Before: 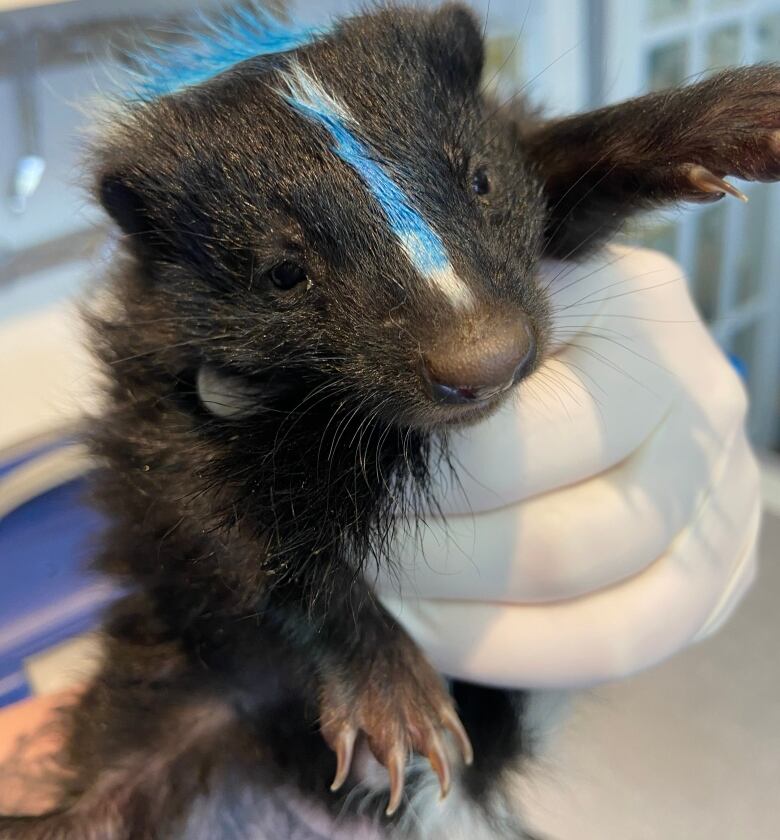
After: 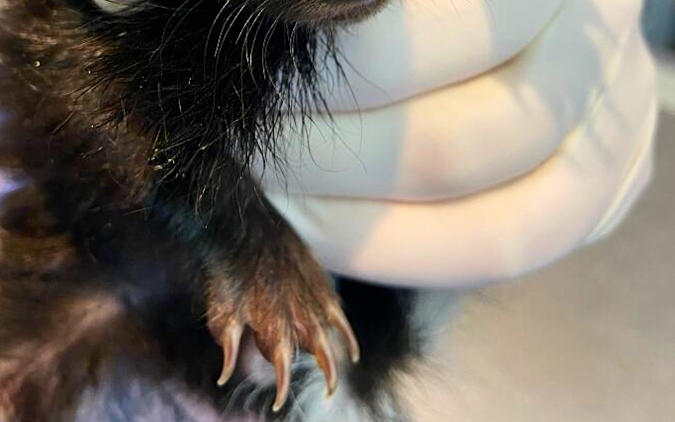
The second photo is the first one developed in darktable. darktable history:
crop and rotate: left 13.306%, top 48.129%, bottom 2.928%
shadows and highlights: low approximation 0.01, soften with gaussian
sharpen: amount 0.2
contrast brightness saturation: contrast 0.18, saturation 0.3
rotate and perspective: lens shift (horizontal) -0.055, automatic cropping off
